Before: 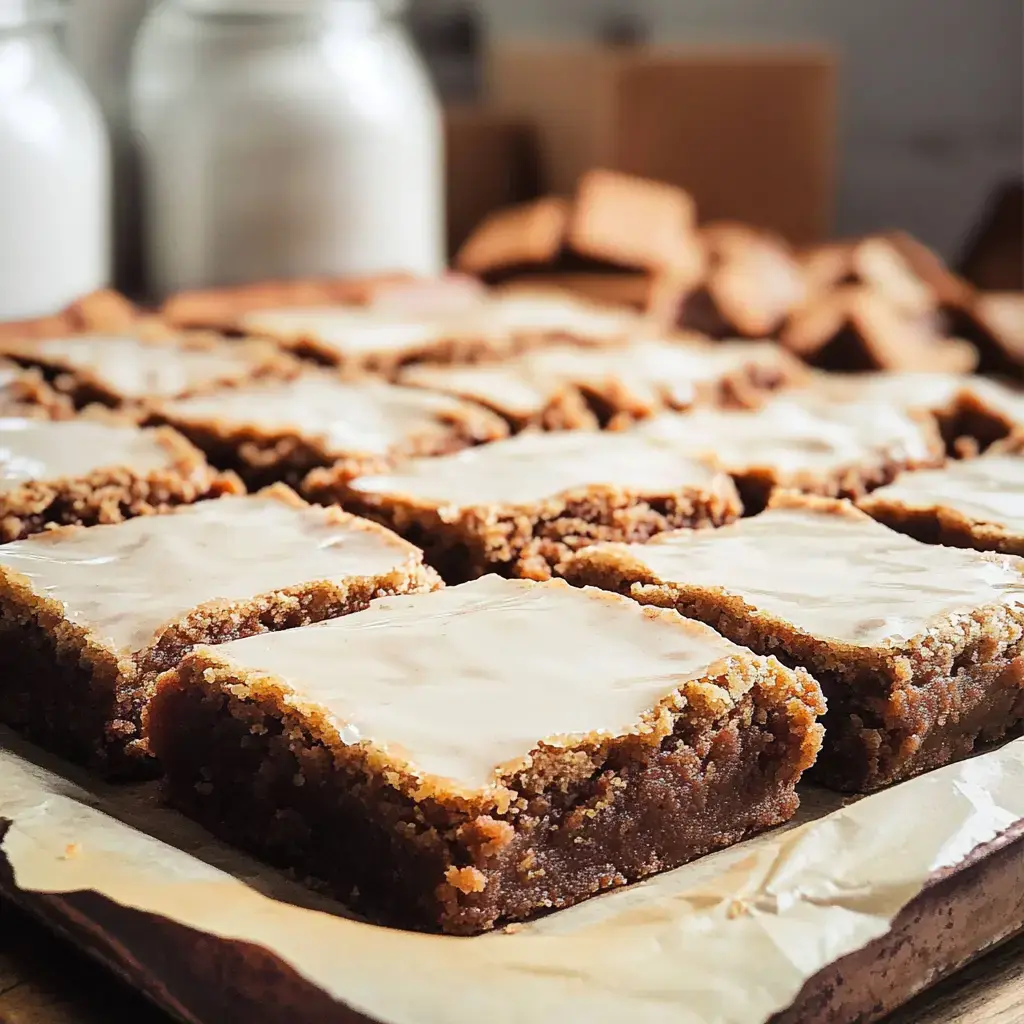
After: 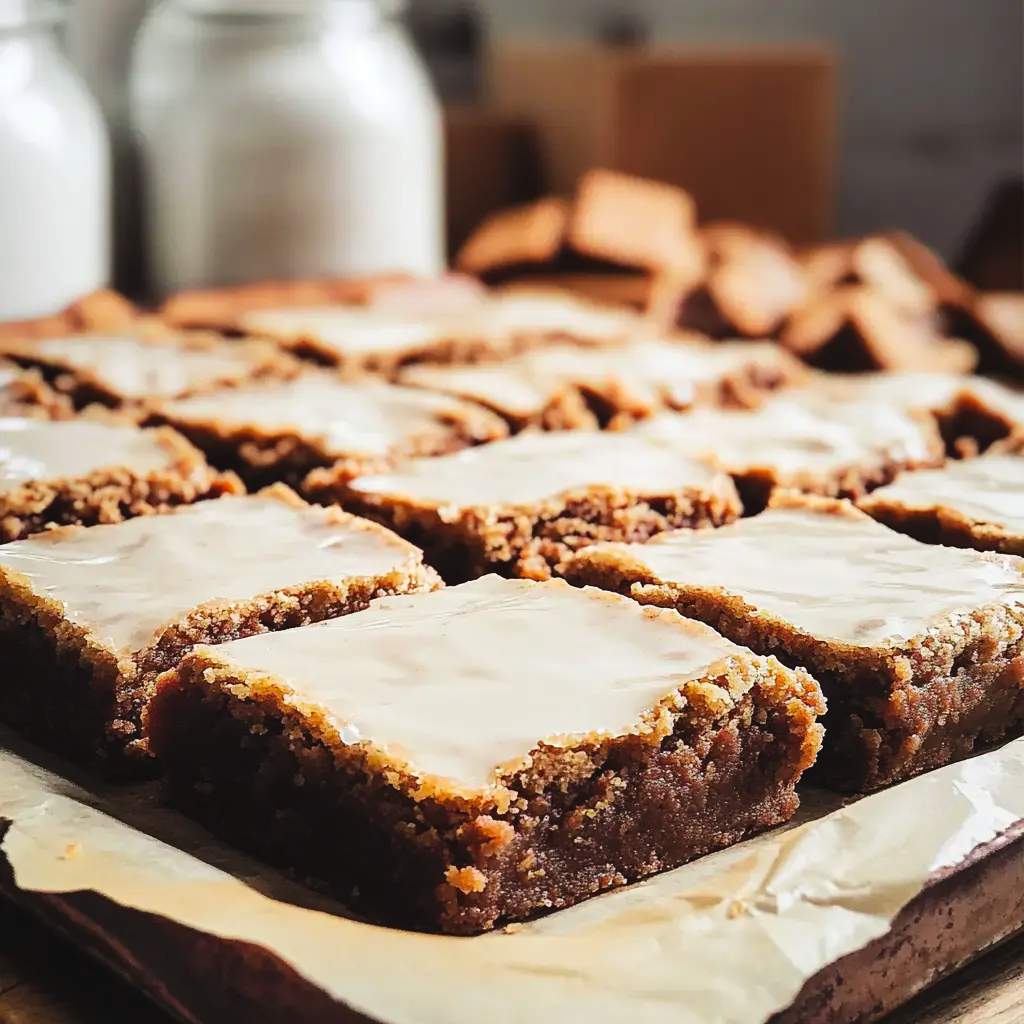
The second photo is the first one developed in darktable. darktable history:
tone curve: curves: ch0 [(0, 0.032) (0.181, 0.152) (0.751, 0.762) (1, 1)], preserve colors none
